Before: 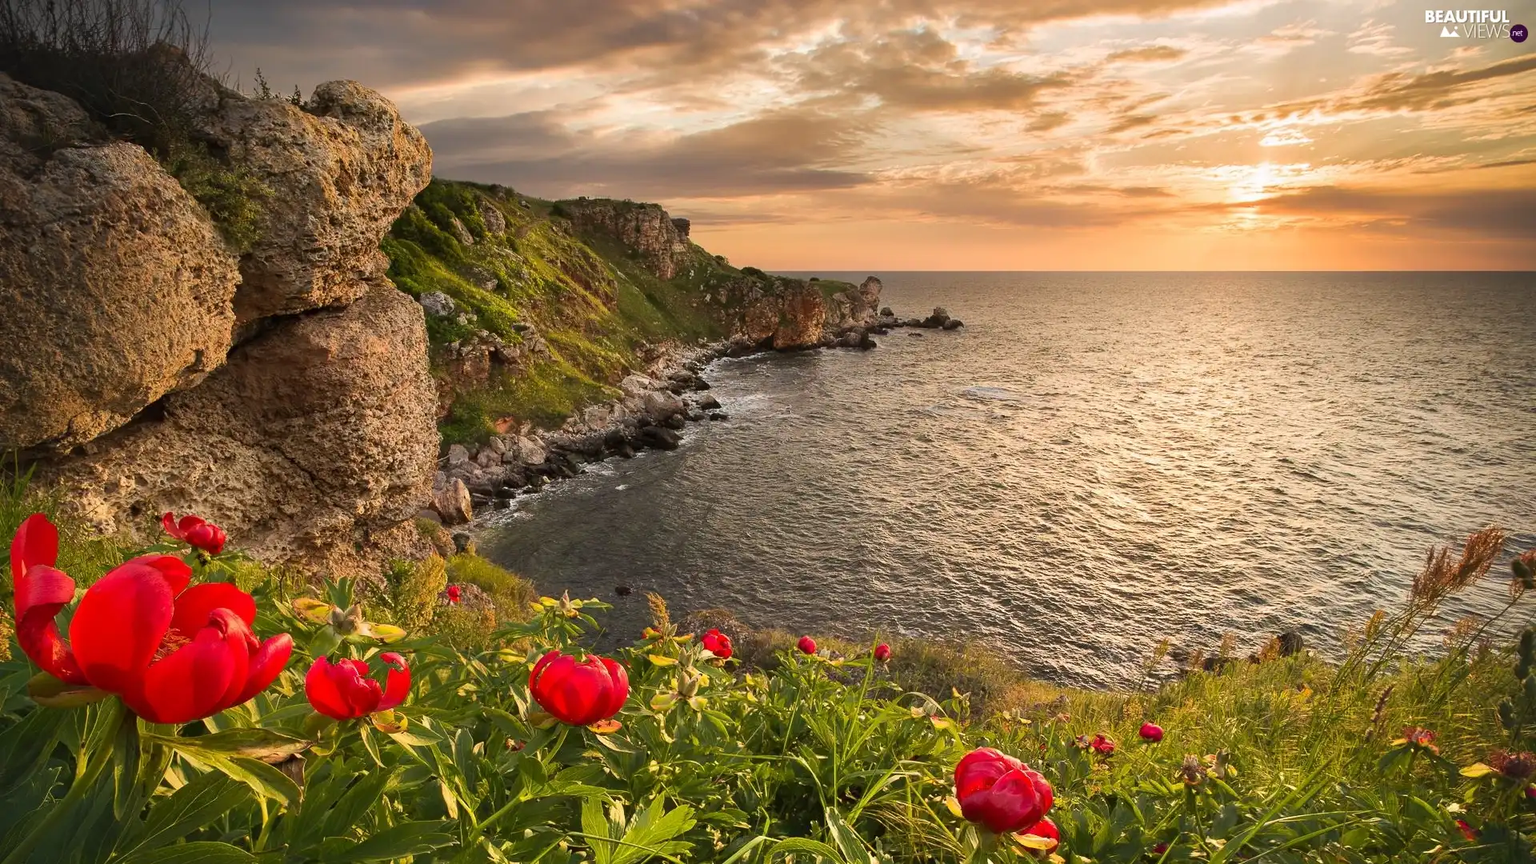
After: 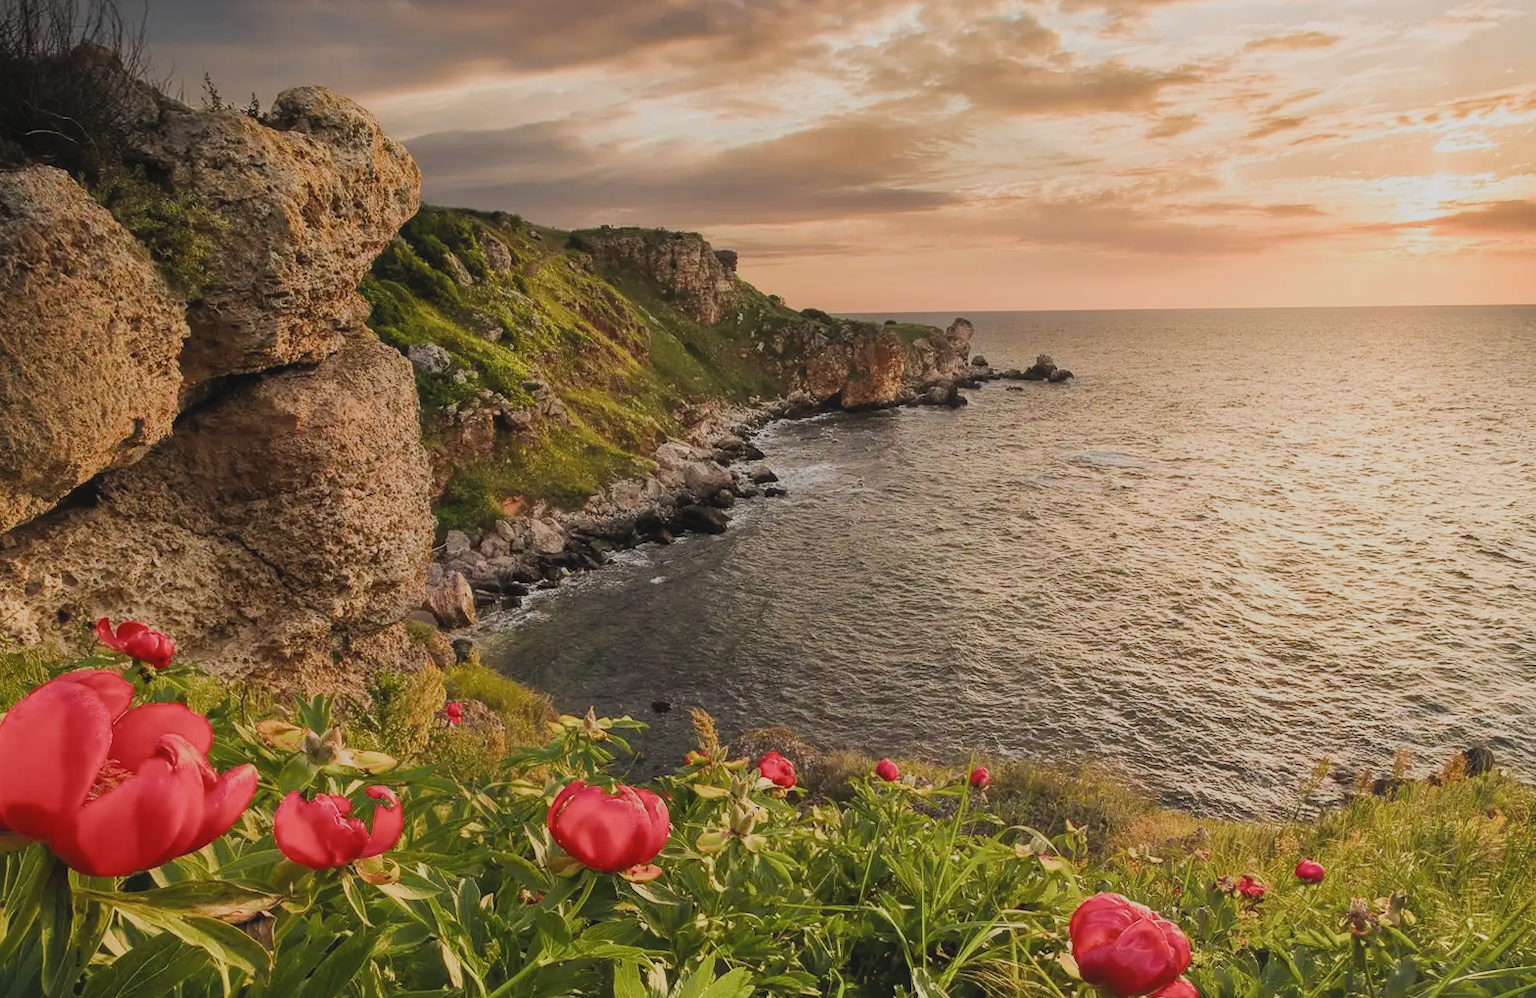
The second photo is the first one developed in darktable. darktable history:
shadows and highlights: shadows 0.753, highlights 38.85
local contrast: highlights 45%, shadows 1%, detail 99%
filmic rgb: black relative exposure -8.02 EV, white relative exposure 4.06 EV, threshold 5.94 EV, hardness 4.15, color science v5 (2021), contrast in shadows safe, contrast in highlights safe, enable highlight reconstruction true
crop and rotate: angle 0.737°, left 4.535%, top 0.749%, right 11.877%, bottom 2.583%
